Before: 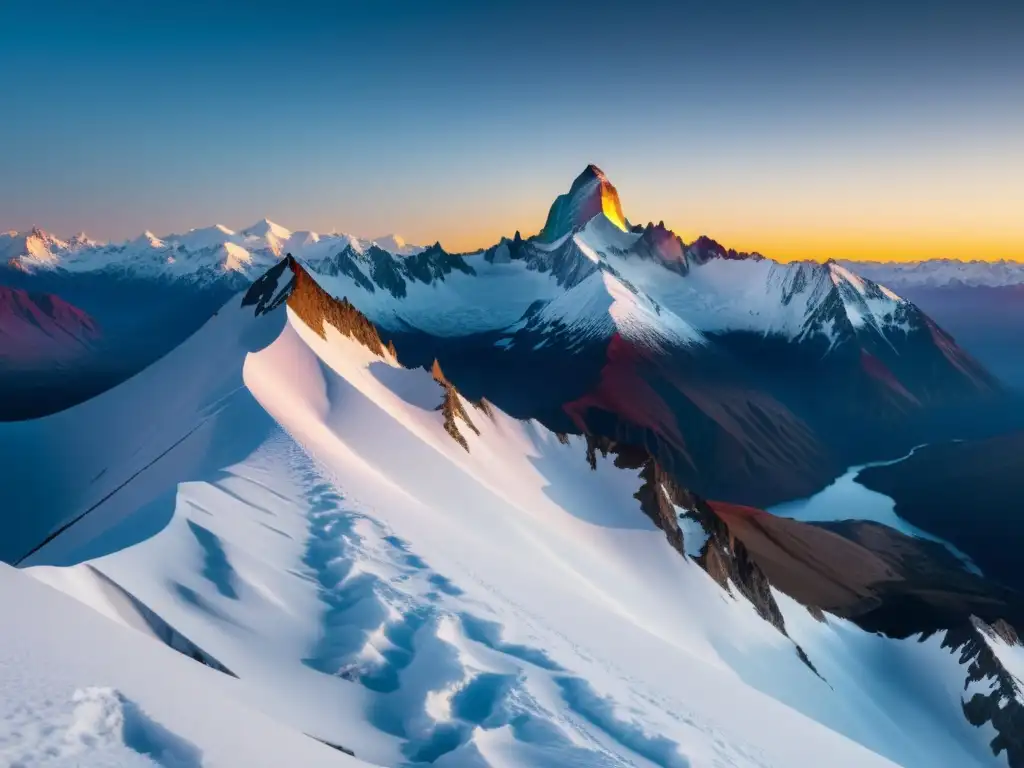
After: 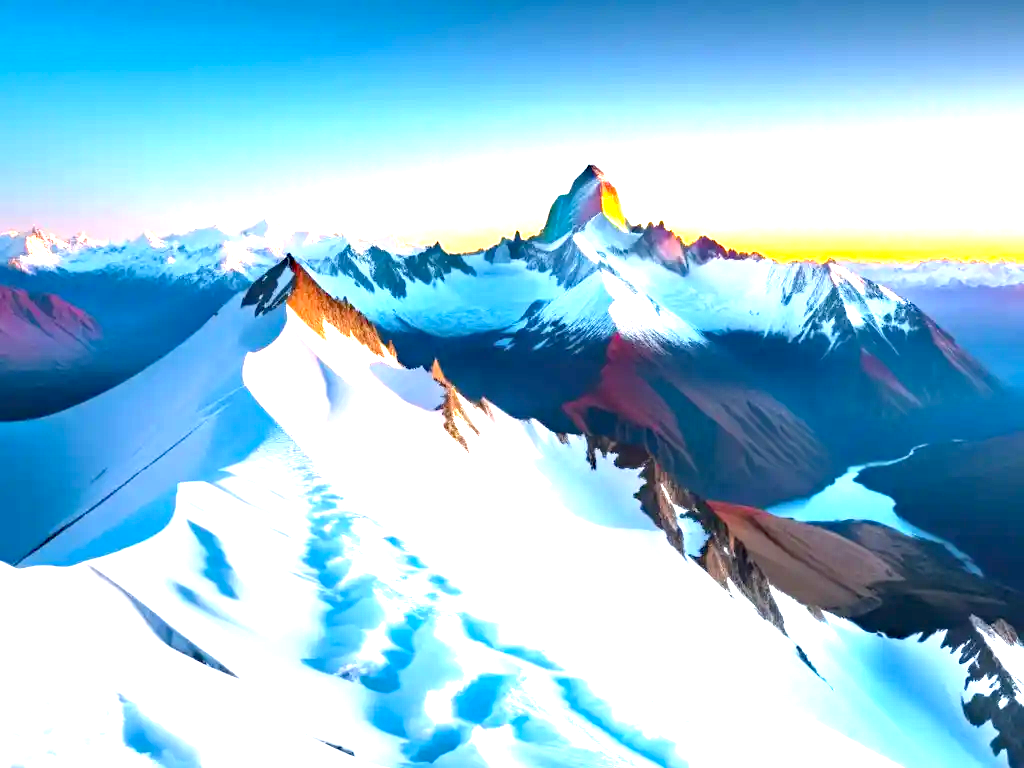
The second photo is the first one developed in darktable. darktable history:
haze removal: compatibility mode true
exposure: black level correction 0, exposure 1.997 EV, compensate highlight preservation false
